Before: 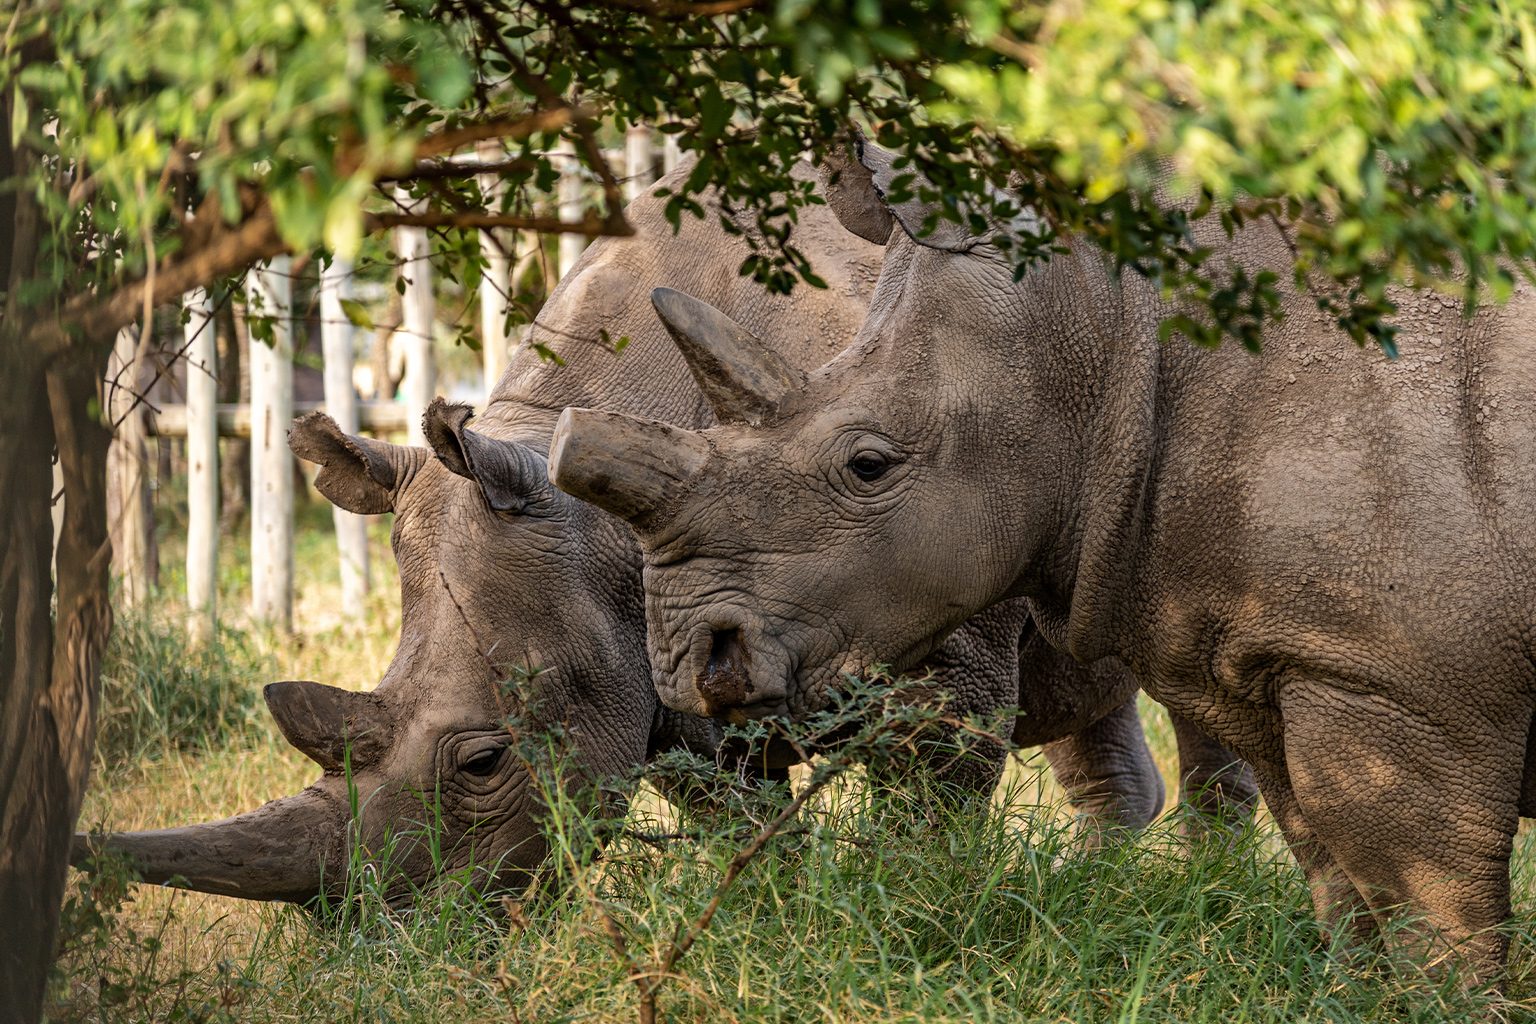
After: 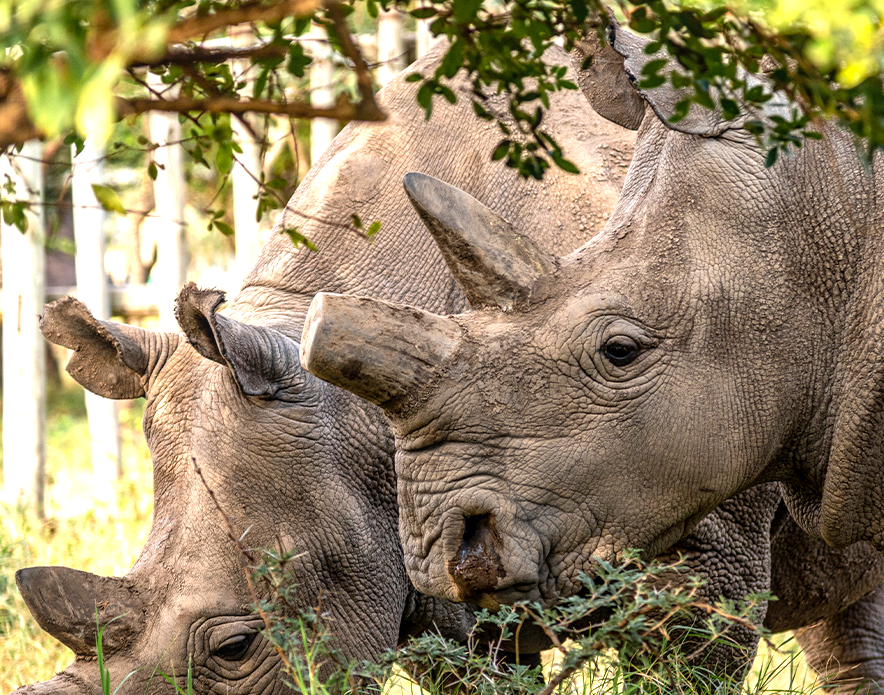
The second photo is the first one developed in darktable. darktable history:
crop: left 16.204%, top 11.297%, right 26.218%, bottom 20.747%
exposure: black level correction 0.001, exposure 1 EV, compensate highlight preservation false
local contrast: detail 109%
